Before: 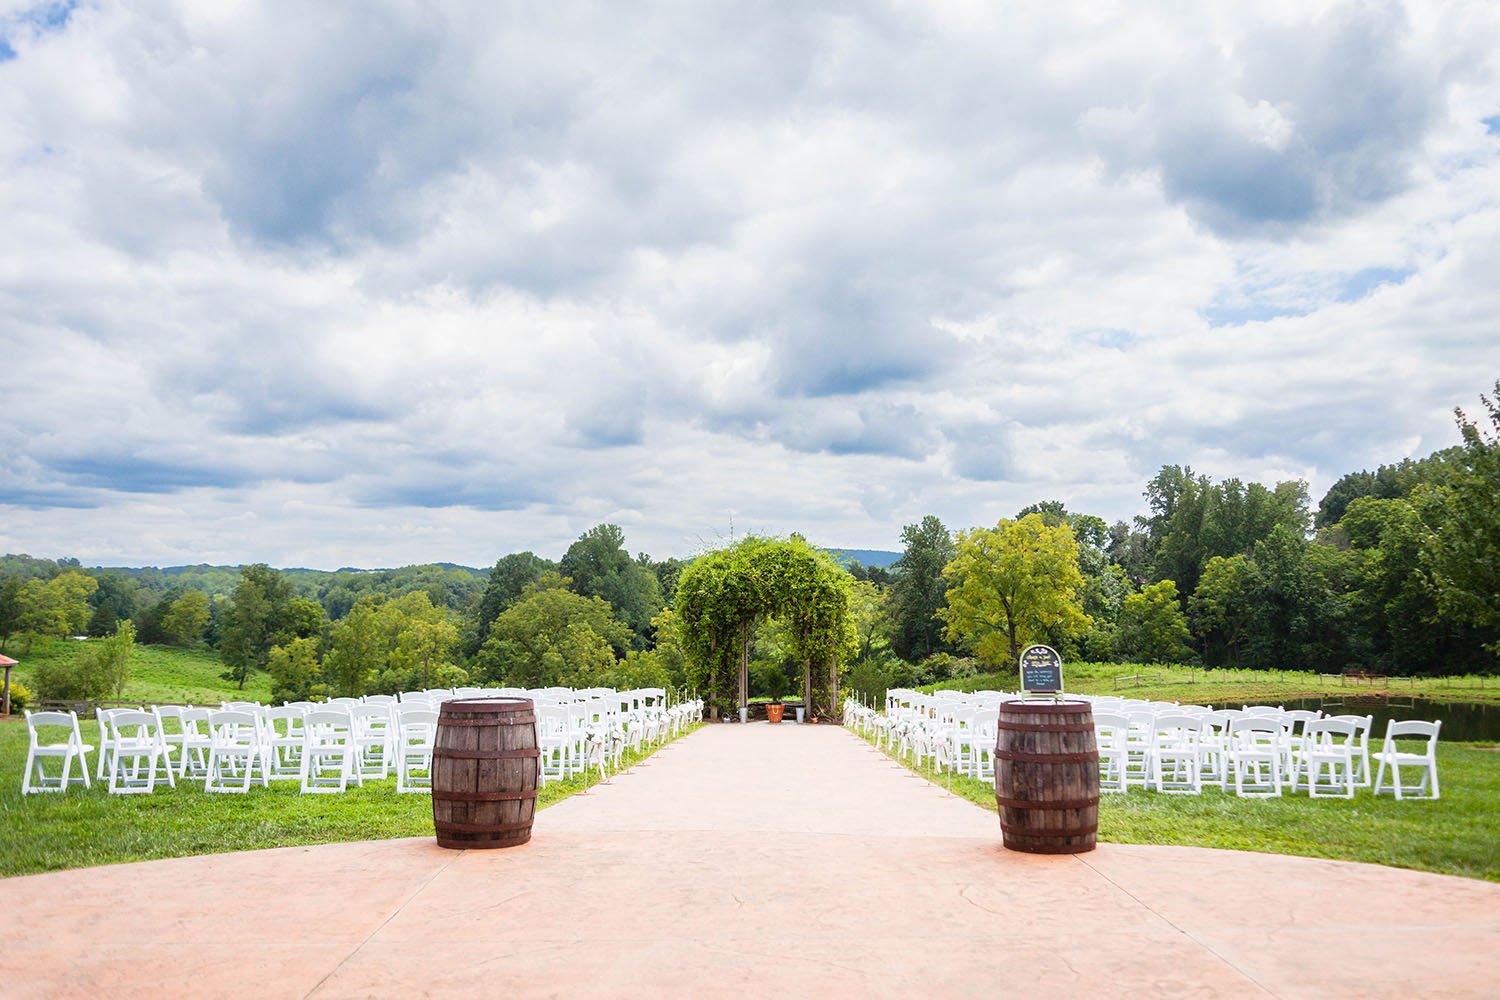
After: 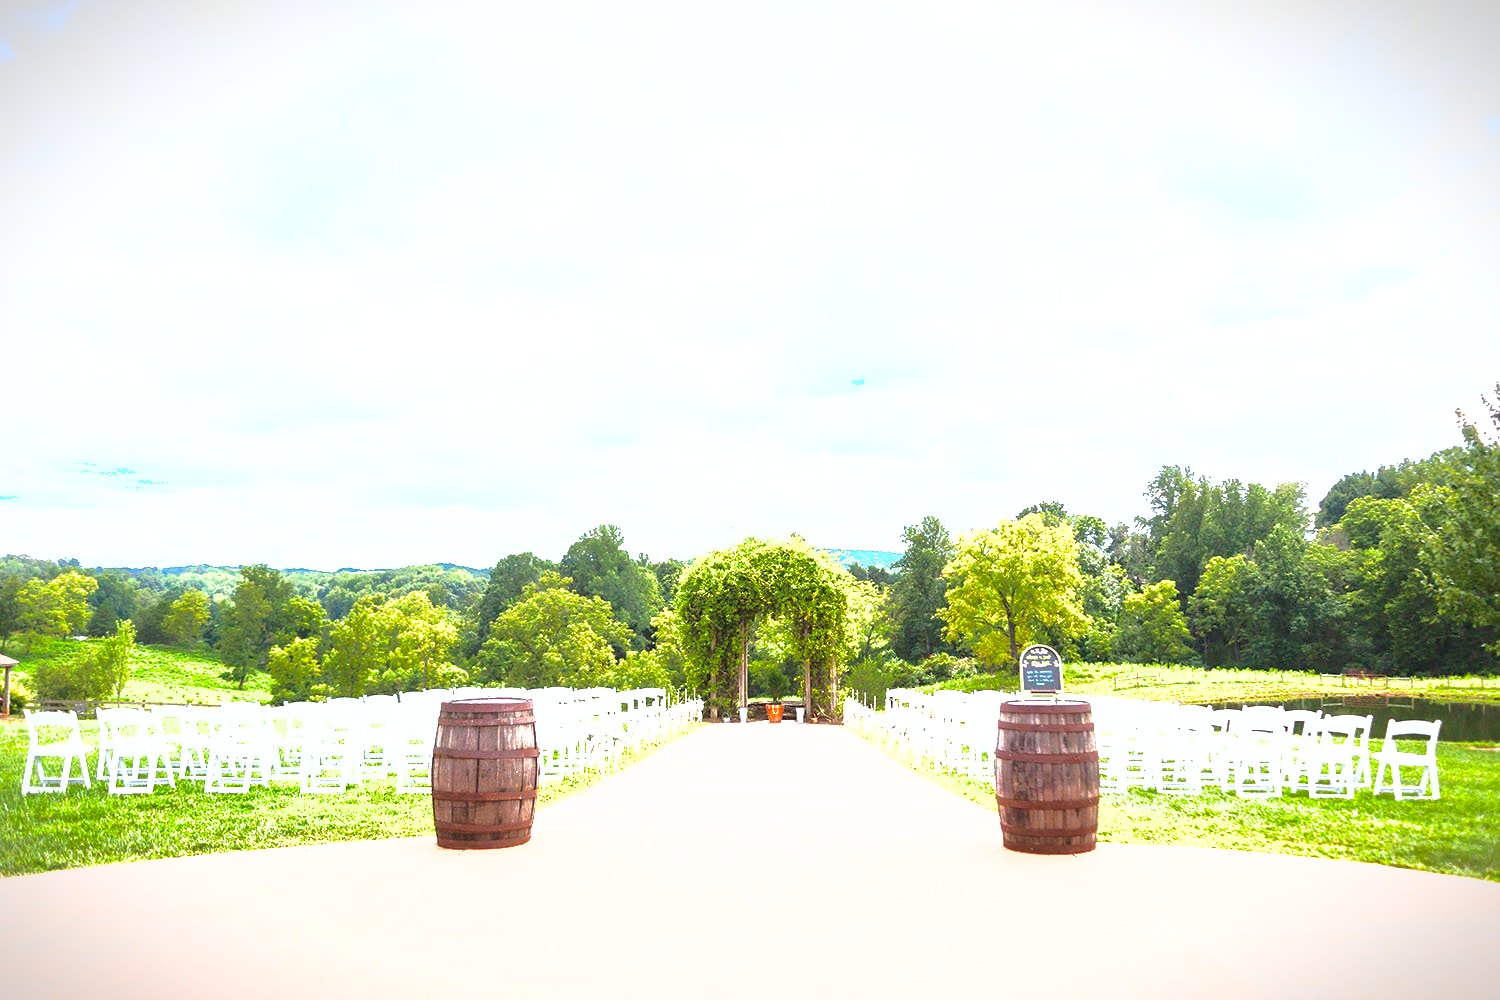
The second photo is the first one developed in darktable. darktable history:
white balance: emerald 1
vignetting: fall-off start 100%, brightness -0.406, saturation -0.3, width/height ratio 1.324, dithering 8-bit output, unbound false
exposure: black level correction 0, exposure 1.6 EV, compensate exposure bias true, compensate highlight preservation false
shadows and highlights: on, module defaults
